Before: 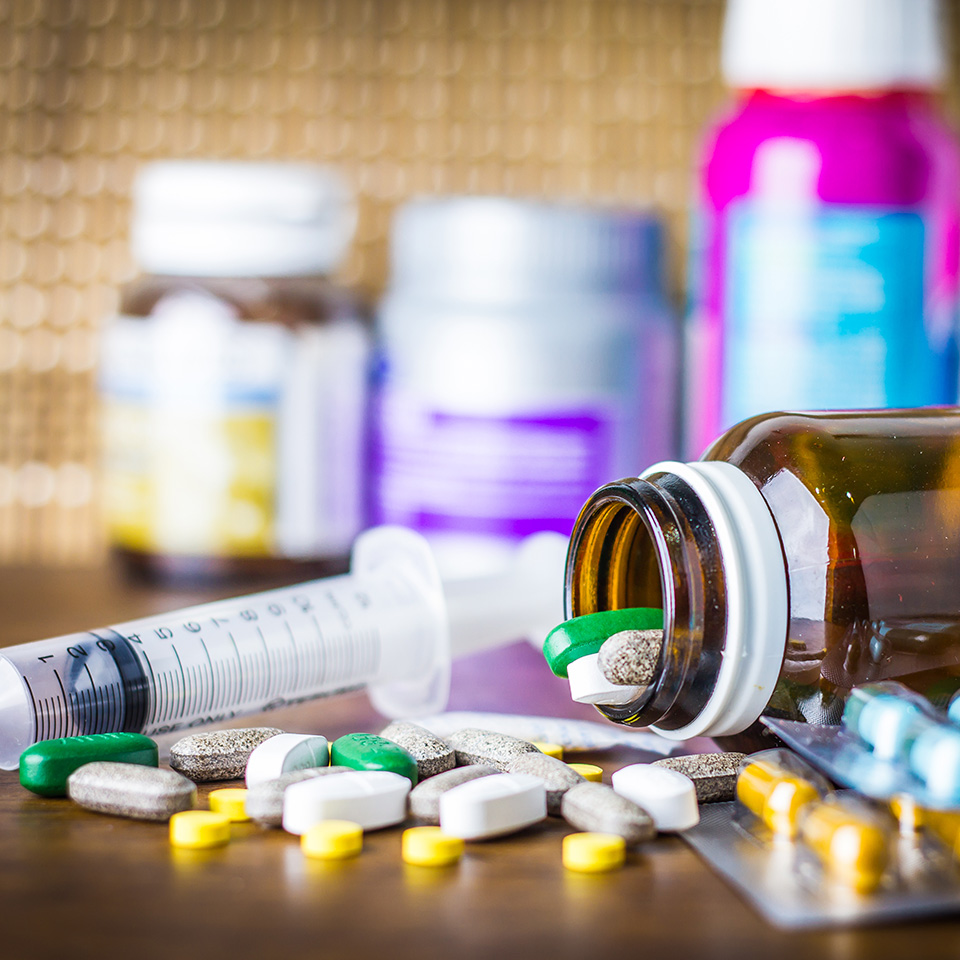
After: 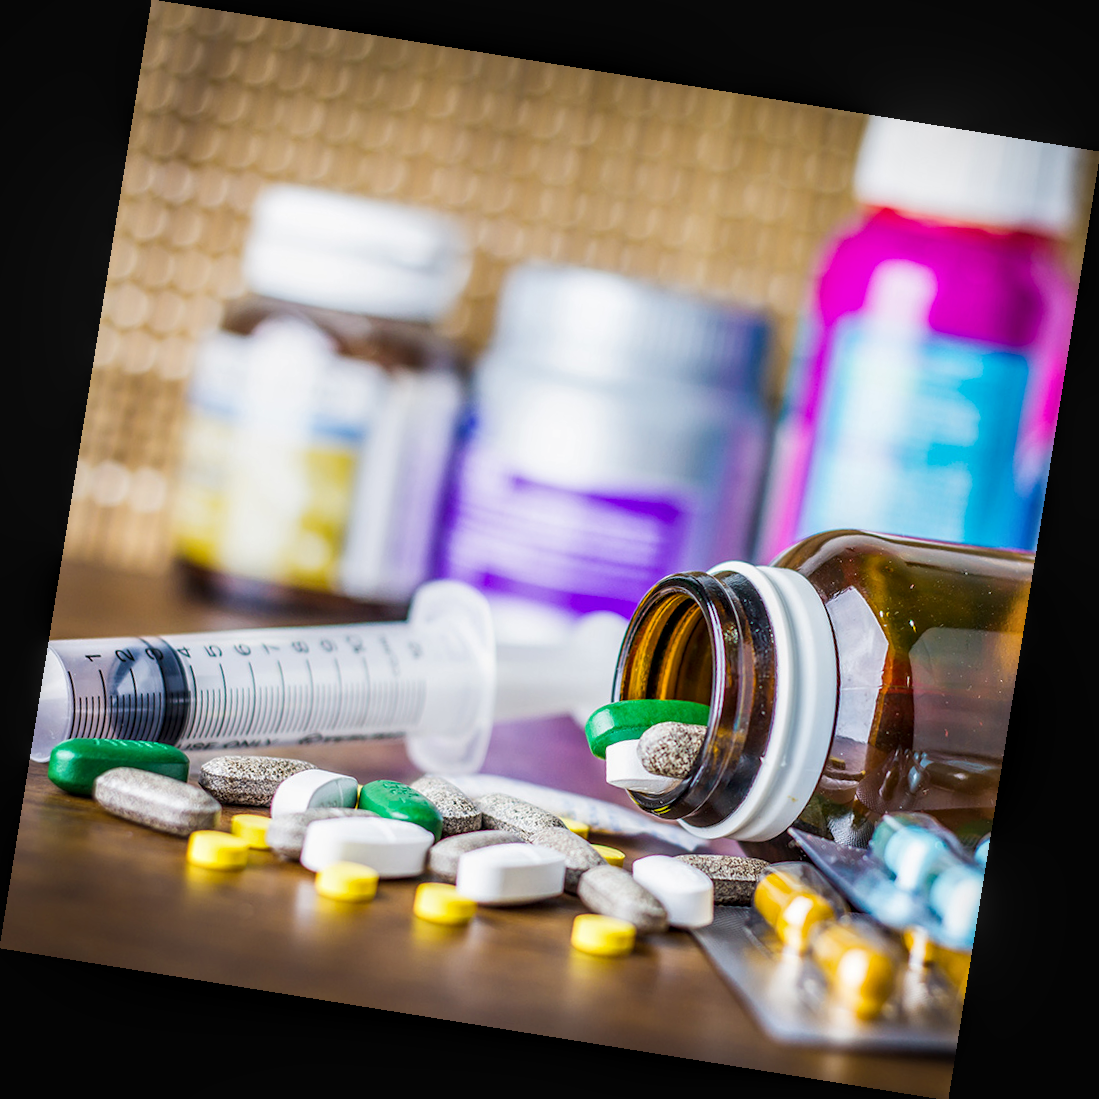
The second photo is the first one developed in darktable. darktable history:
local contrast: on, module defaults
rotate and perspective: rotation 9.12°, automatic cropping off
